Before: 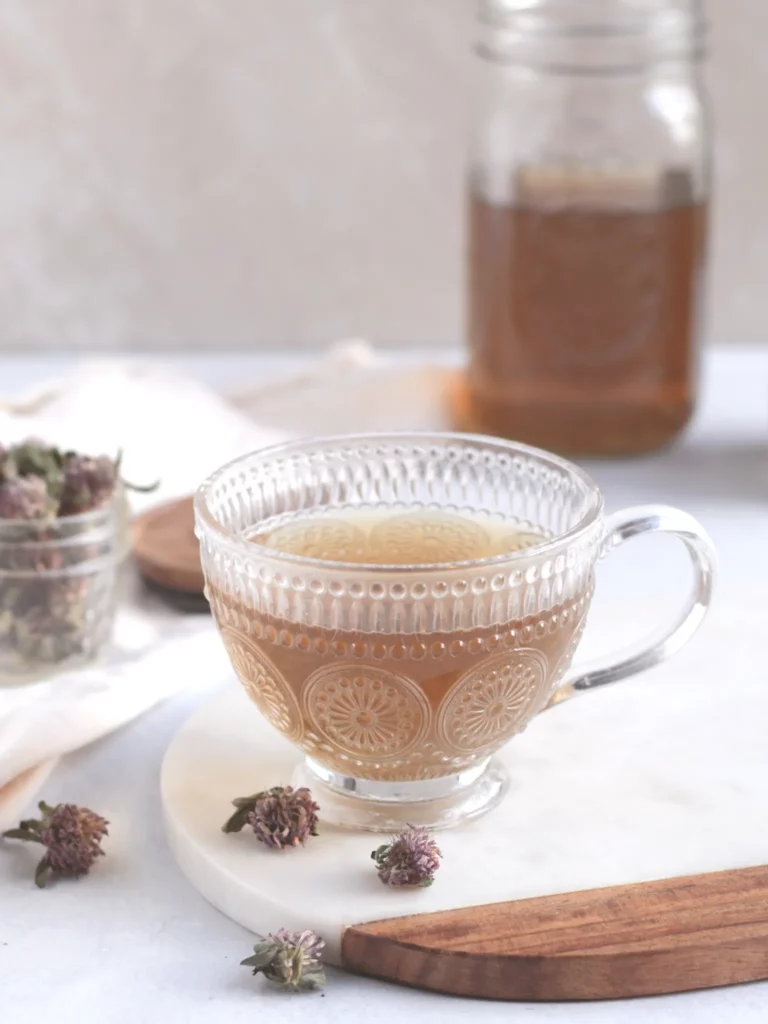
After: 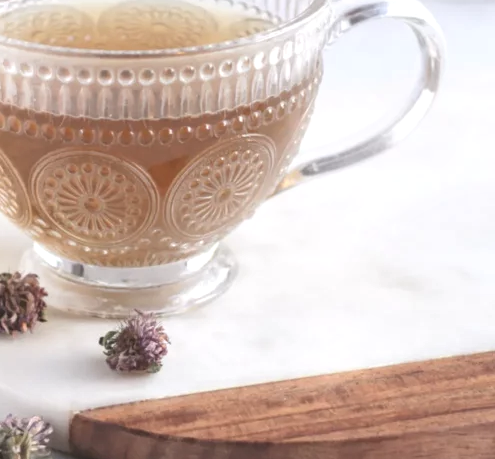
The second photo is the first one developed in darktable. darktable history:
bloom: size 3%, threshold 100%, strength 0%
crop and rotate: left 35.509%, top 50.238%, bottom 4.934%
local contrast: detail 130%
